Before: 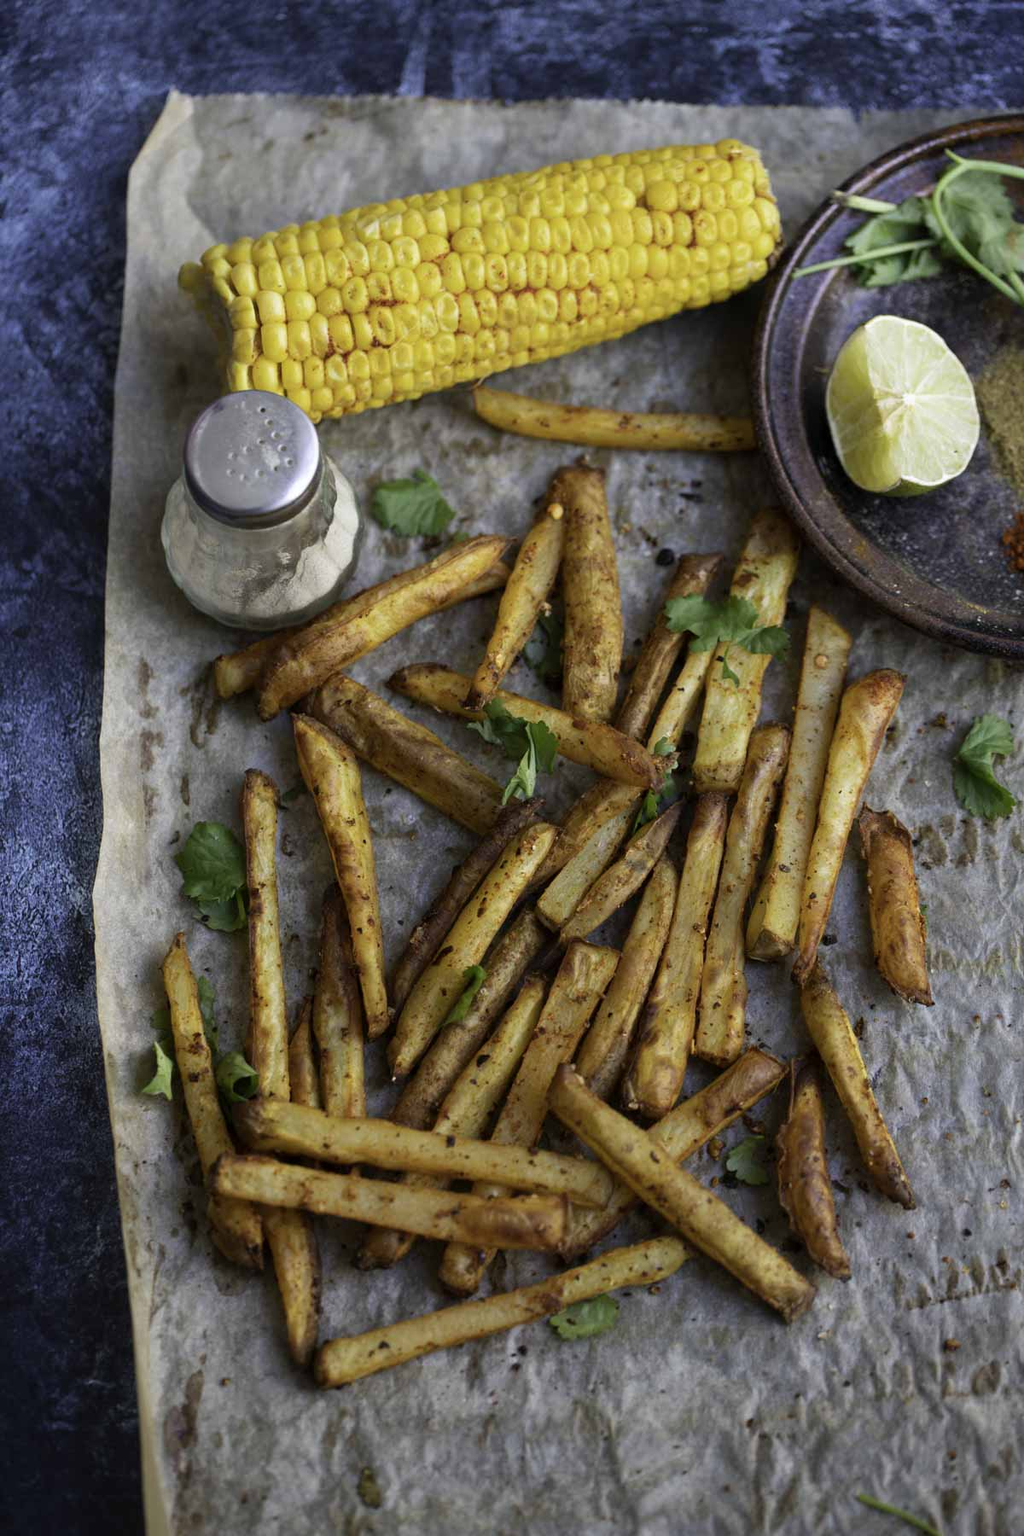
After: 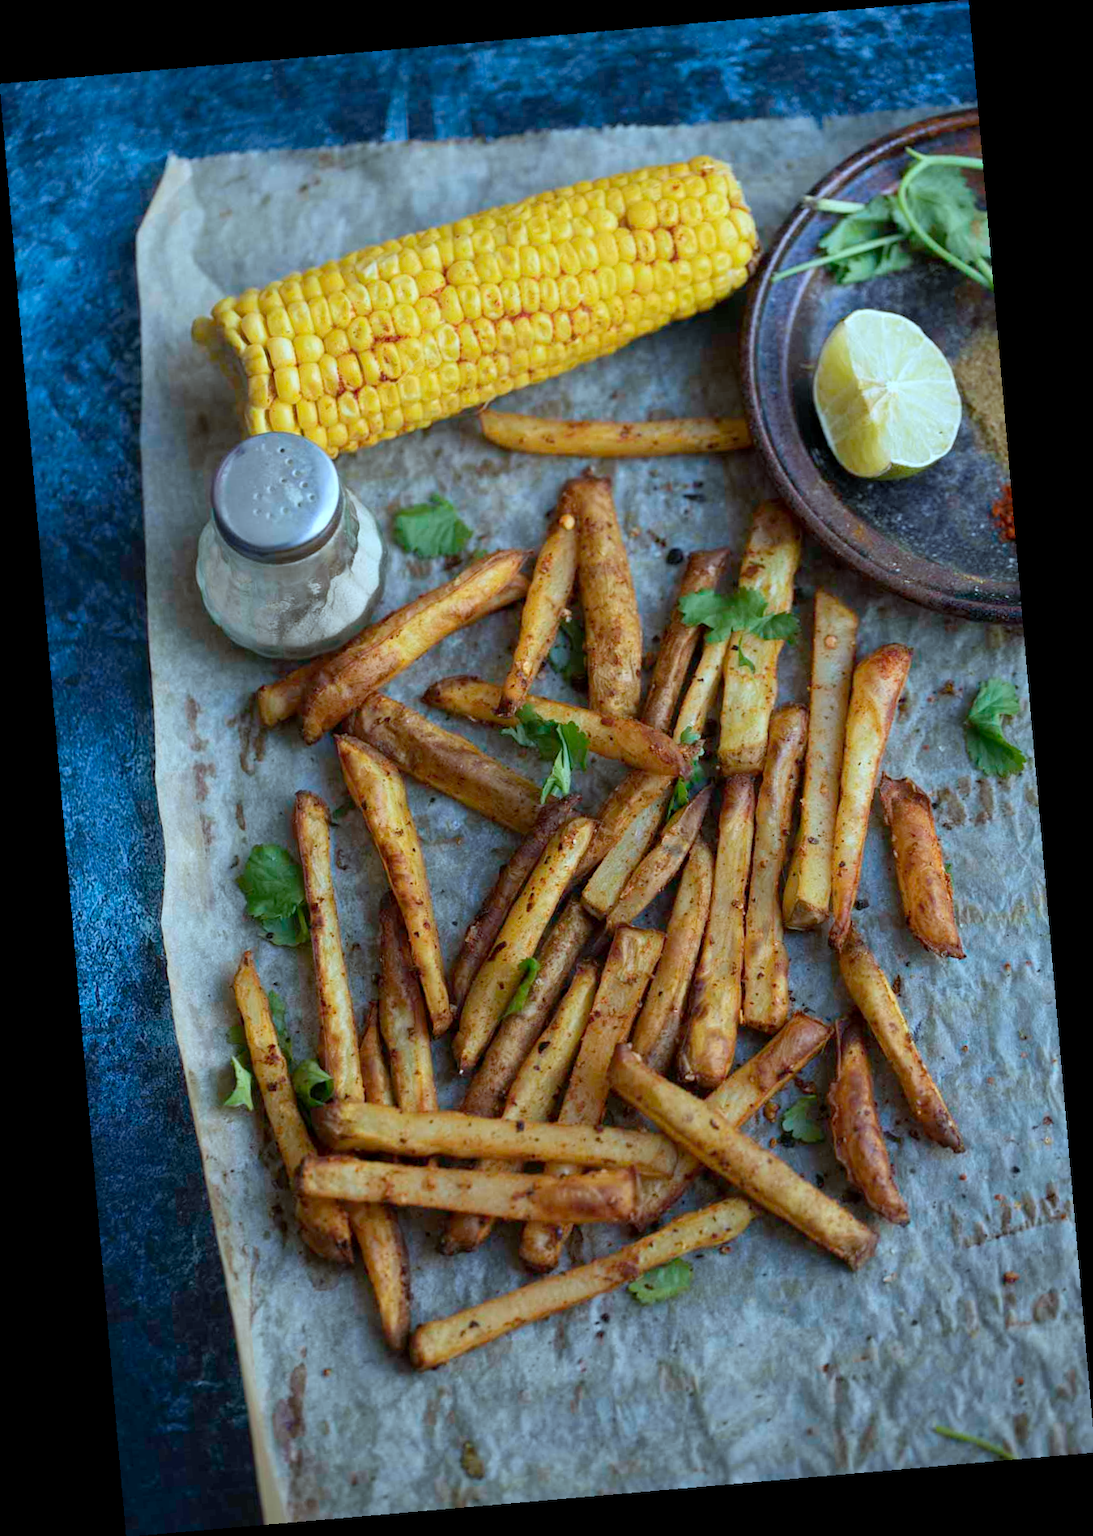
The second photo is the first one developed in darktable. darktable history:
rotate and perspective: rotation -4.98°, automatic cropping off
white balance: red 0.926, green 1.003, blue 1.133
